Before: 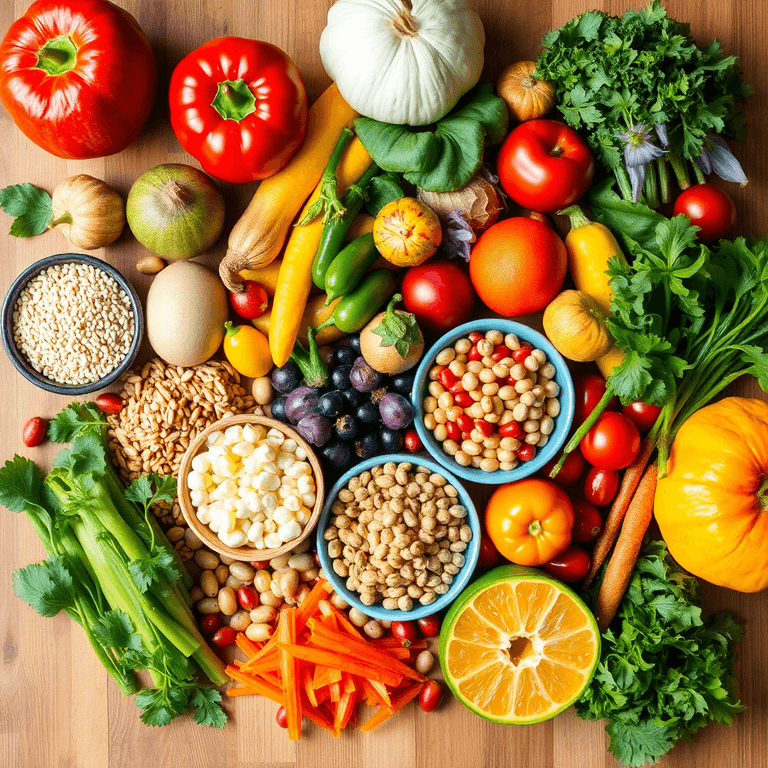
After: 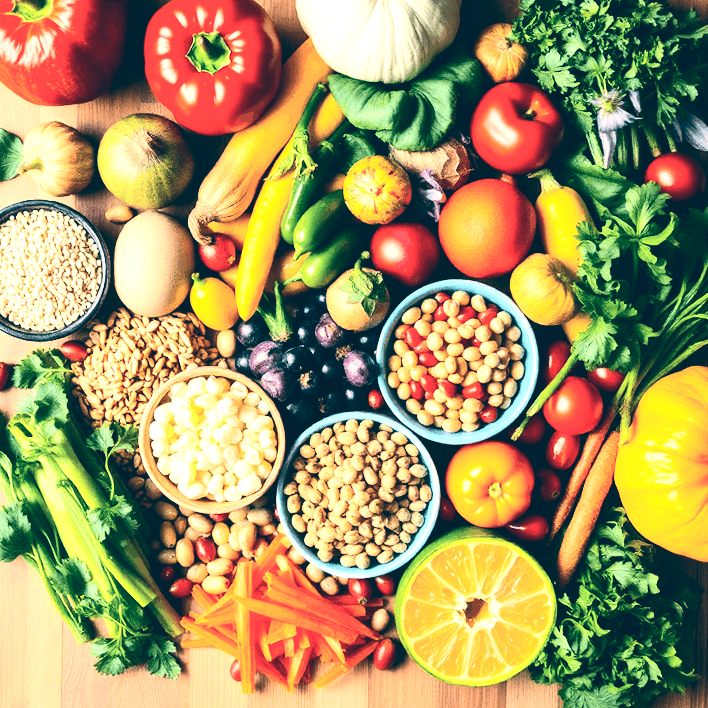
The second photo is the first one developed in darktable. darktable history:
tone equalizer: -8 EV -0.75 EV, -7 EV -0.7 EV, -6 EV -0.6 EV, -5 EV -0.4 EV, -3 EV 0.4 EV, -2 EV 0.6 EV, -1 EV 0.7 EV, +0 EV 0.75 EV, edges refinement/feathering 500, mask exposure compensation -1.57 EV, preserve details no
crop and rotate: angle -1.96°, left 3.097%, top 4.154%, right 1.586%, bottom 0.529%
color balance: lift [1.006, 0.985, 1.002, 1.015], gamma [1, 0.953, 1.008, 1.047], gain [1.076, 1.13, 1.004, 0.87]
contrast brightness saturation: contrast 0.24, brightness 0.09
